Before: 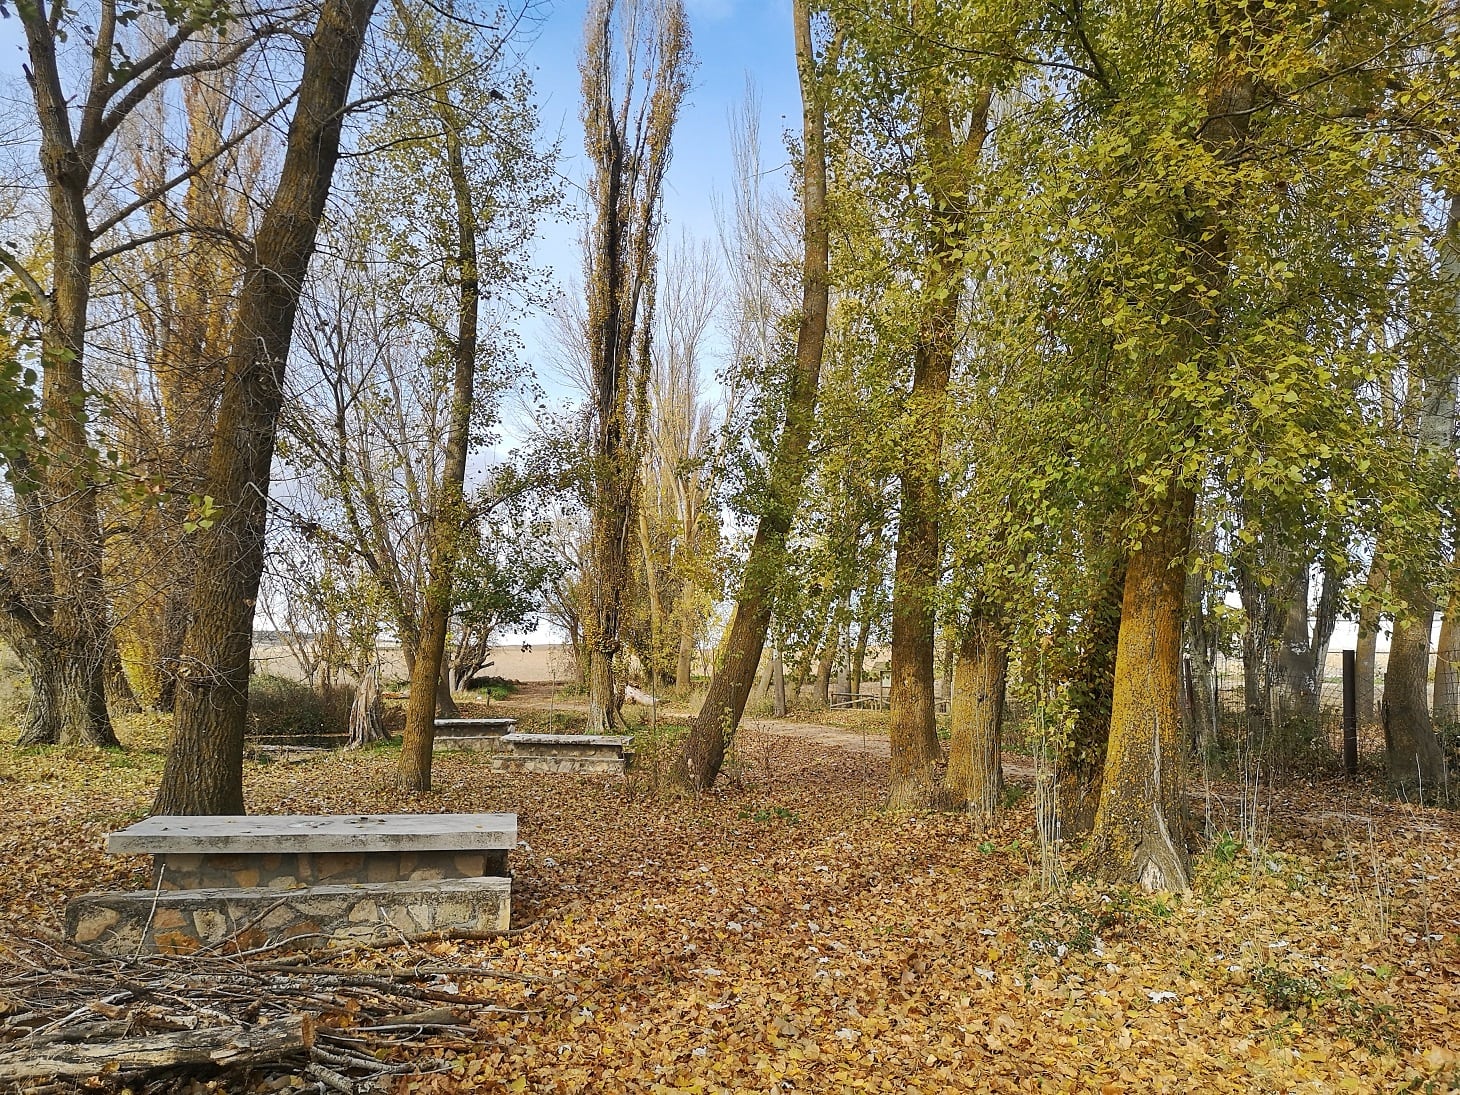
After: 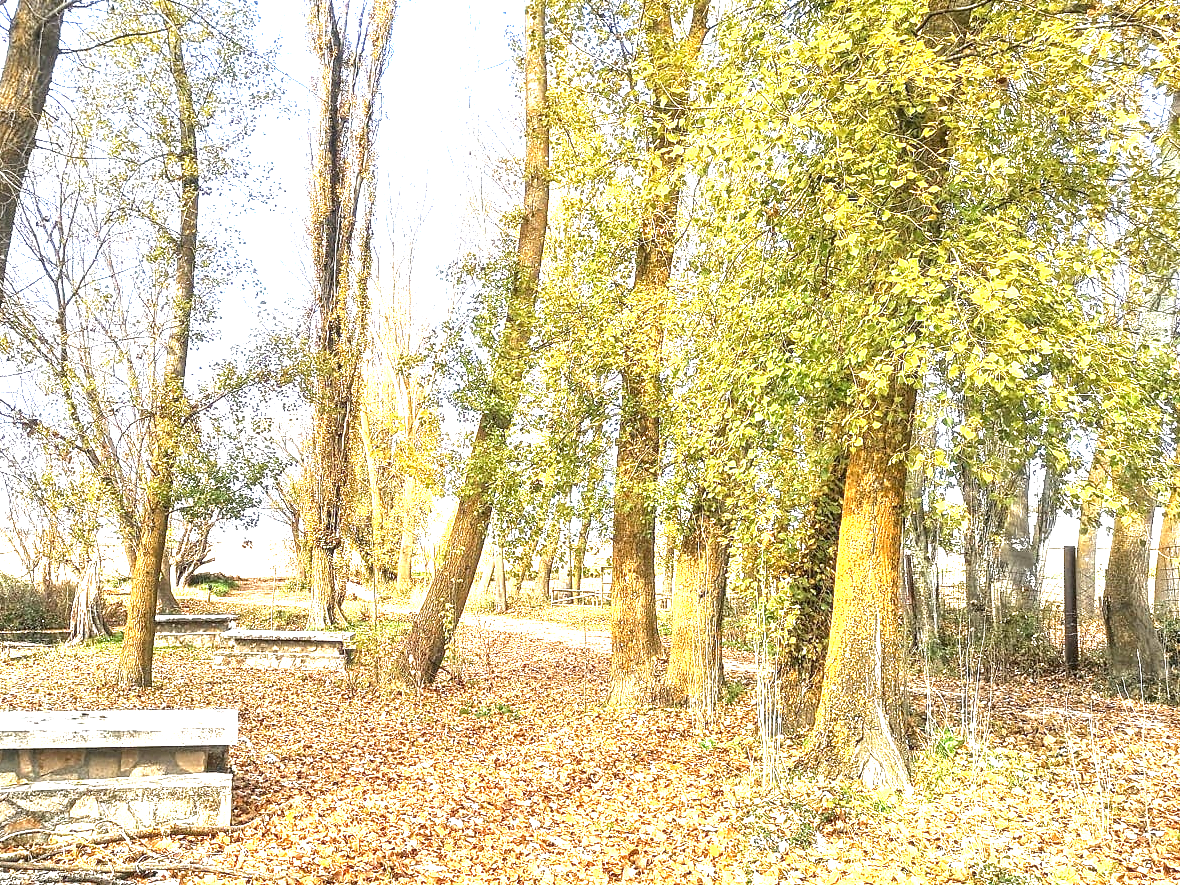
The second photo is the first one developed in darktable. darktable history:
exposure: black level correction 0, exposure 2.138 EV, compensate exposure bias true, compensate highlight preservation false
local contrast: detail 150%
crop: left 19.159%, top 9.58%, bottom 9.58%
